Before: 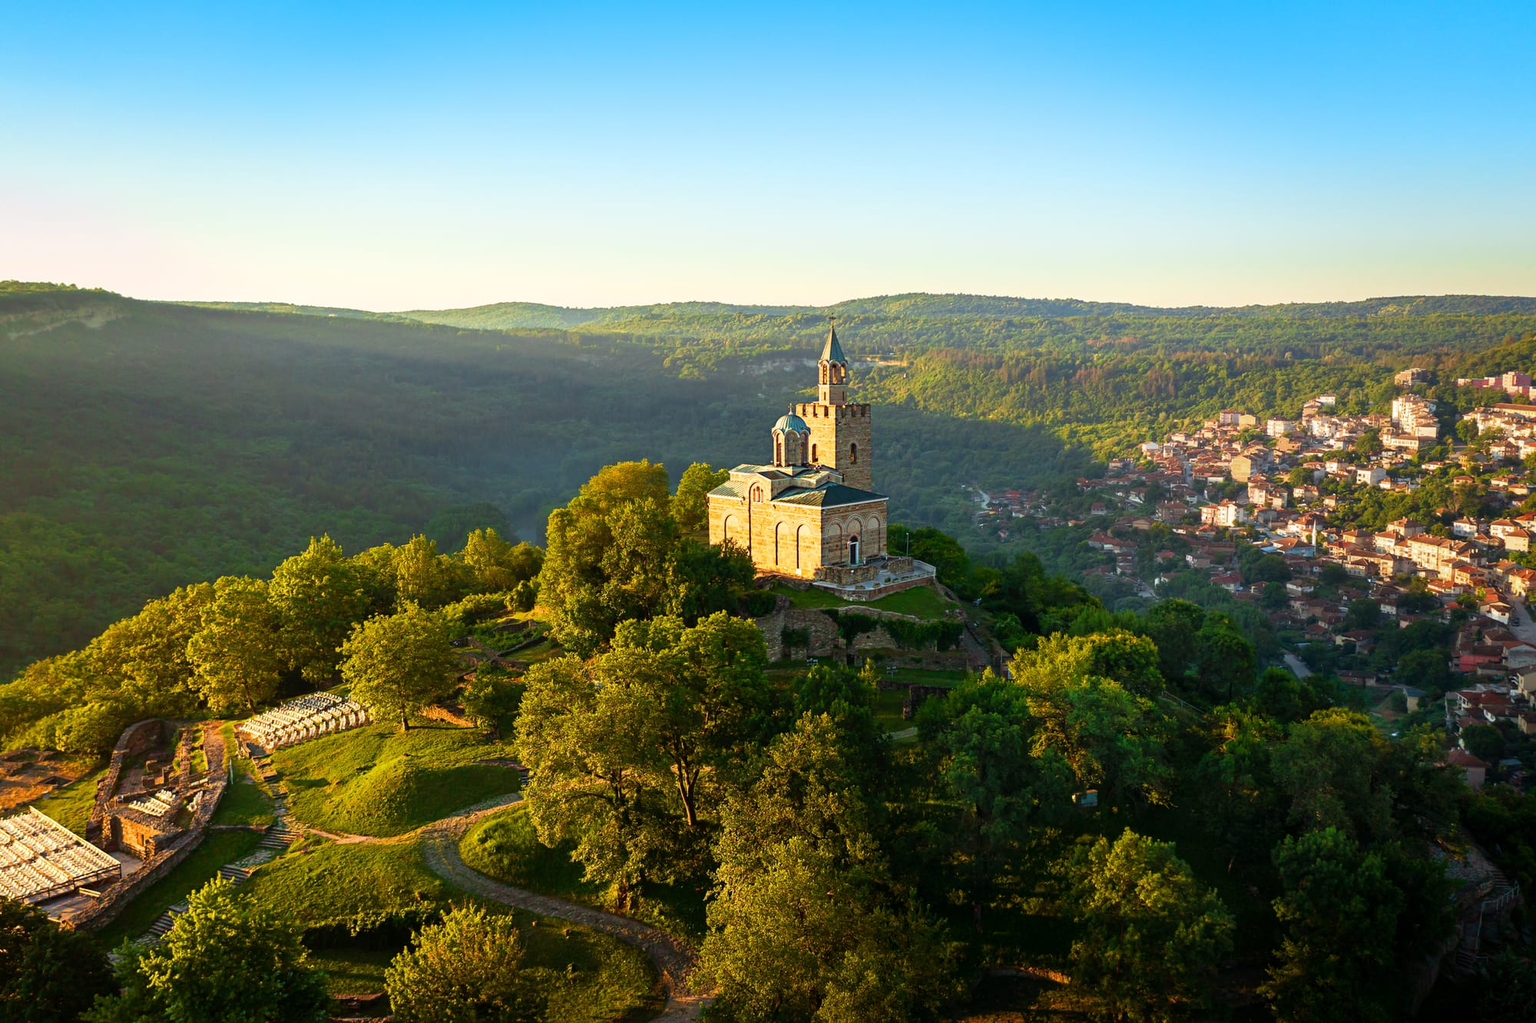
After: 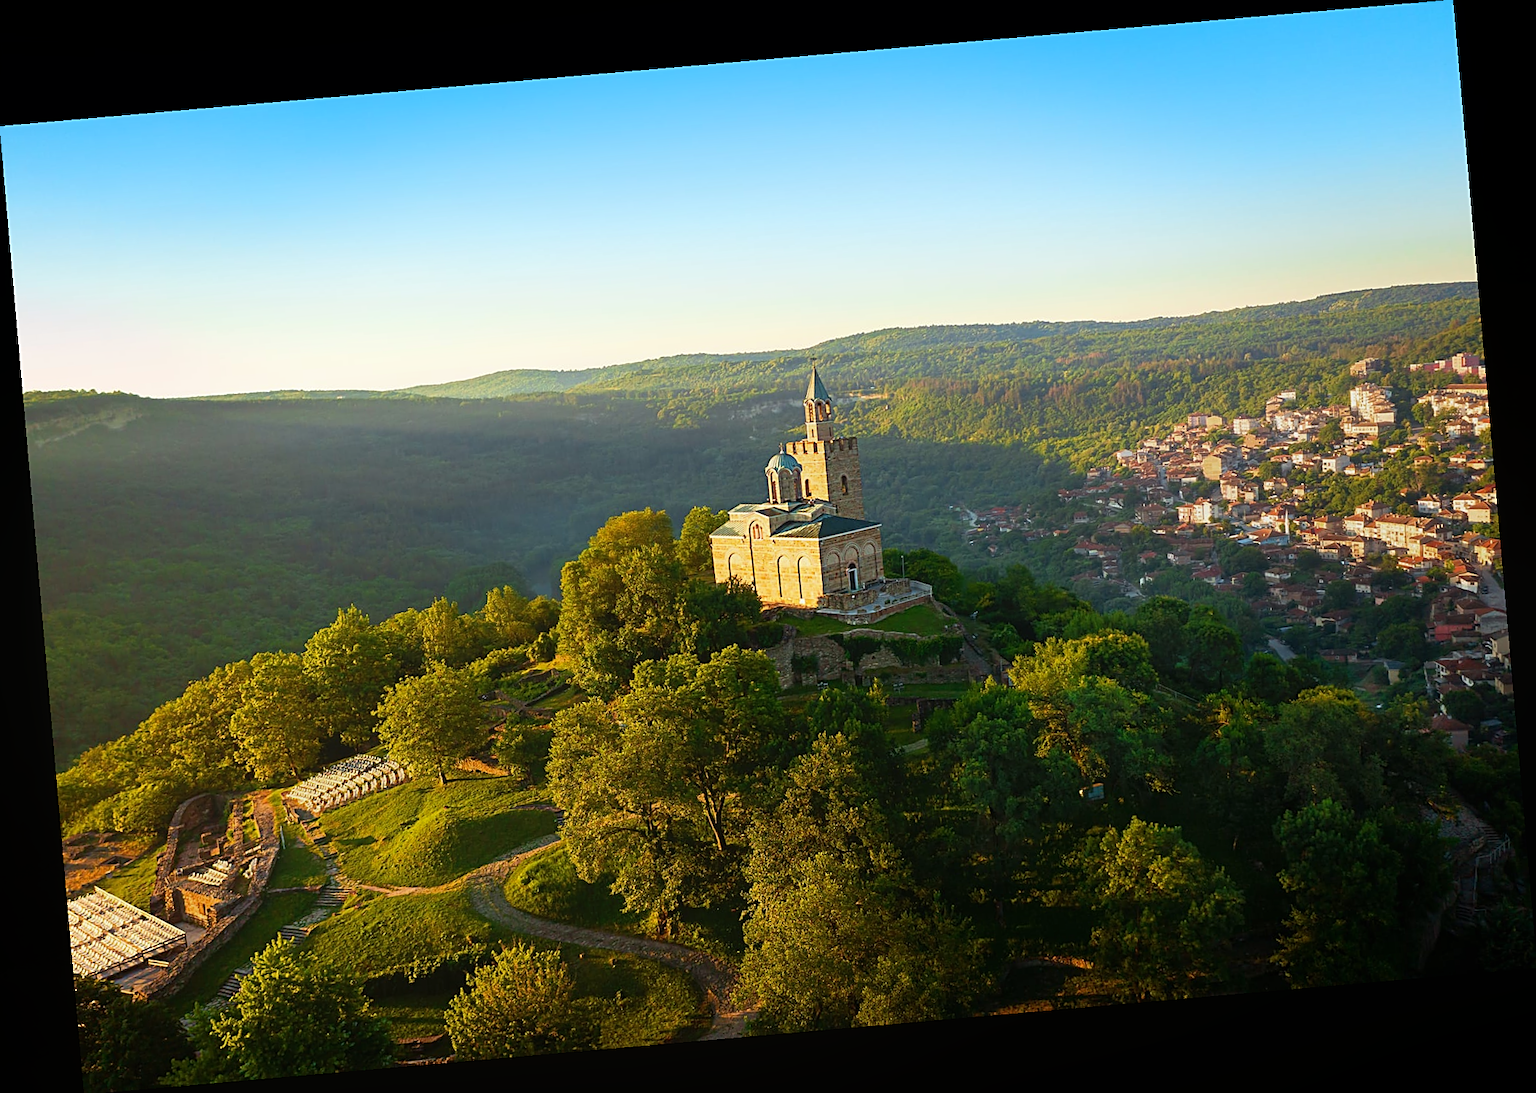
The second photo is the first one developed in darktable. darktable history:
sharpen: on, module defaults
contrast equalizer: octaves 7, y [[0.6 ×6], [0.55 ×6], [0 ×6], [0 ×6], [0 ×6]], mix -0.36
rotate and perspective: rotation -4.98°, automatic cropping off
